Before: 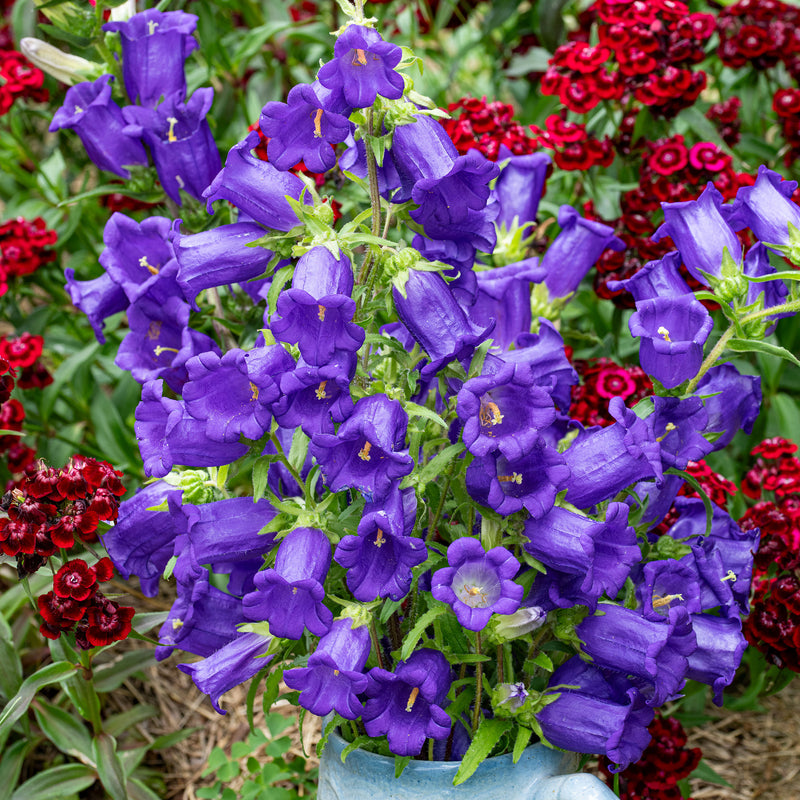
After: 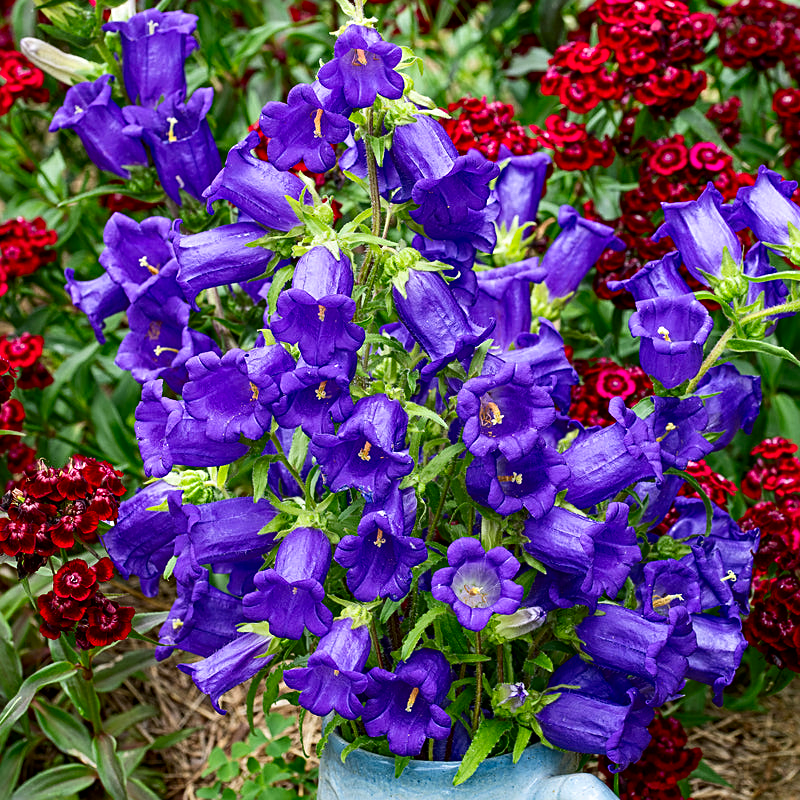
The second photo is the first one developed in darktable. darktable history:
sharpen: on, module defaults
contrast brightness saturation: contrast 0.13, brightness -0.05, saturation 0.16
